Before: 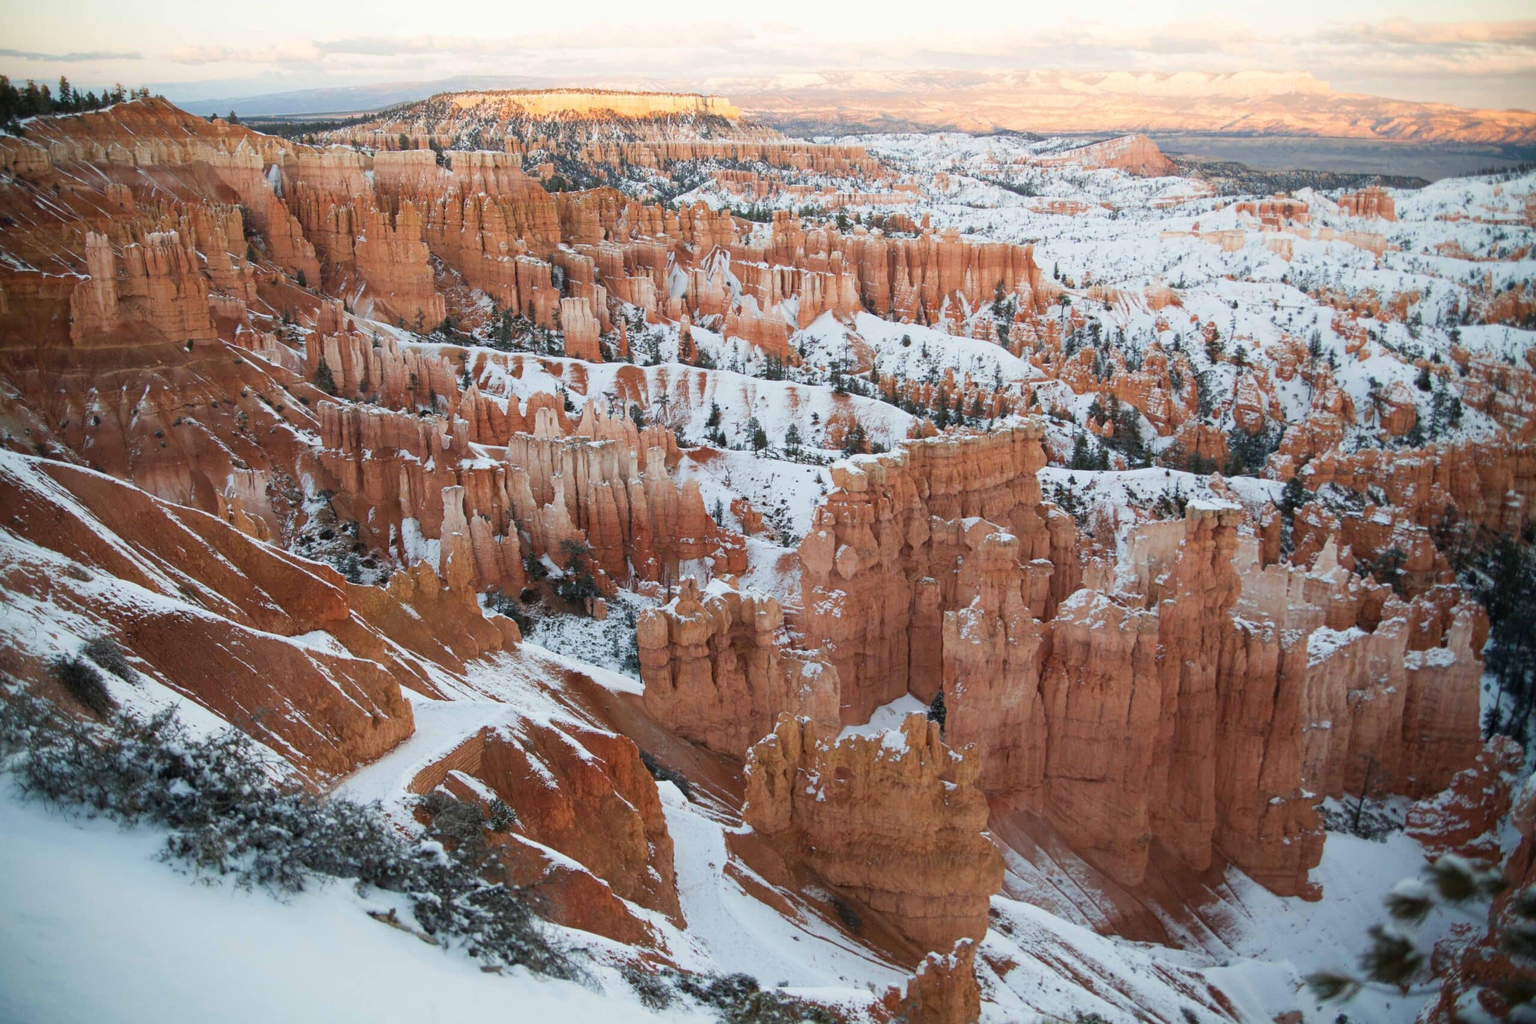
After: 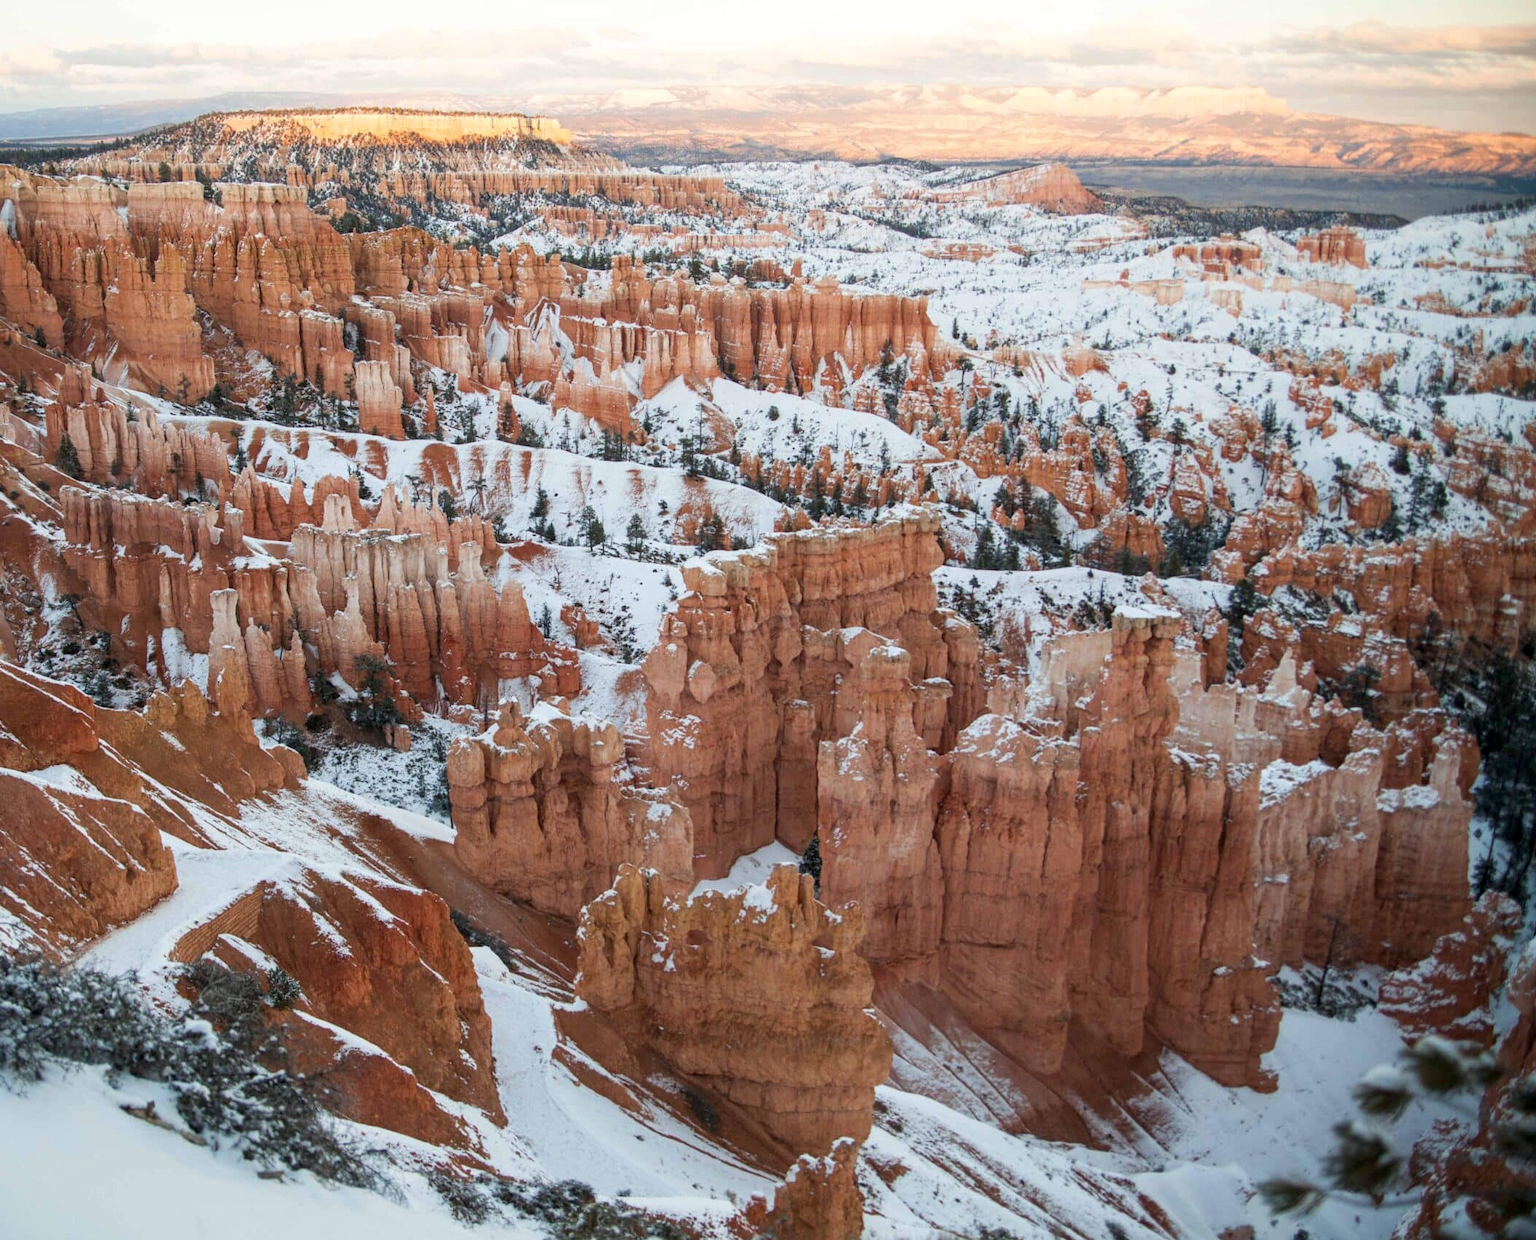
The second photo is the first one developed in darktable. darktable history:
crop: left 17.484%, bottom 0.027%
local contrast: on, module defaults
